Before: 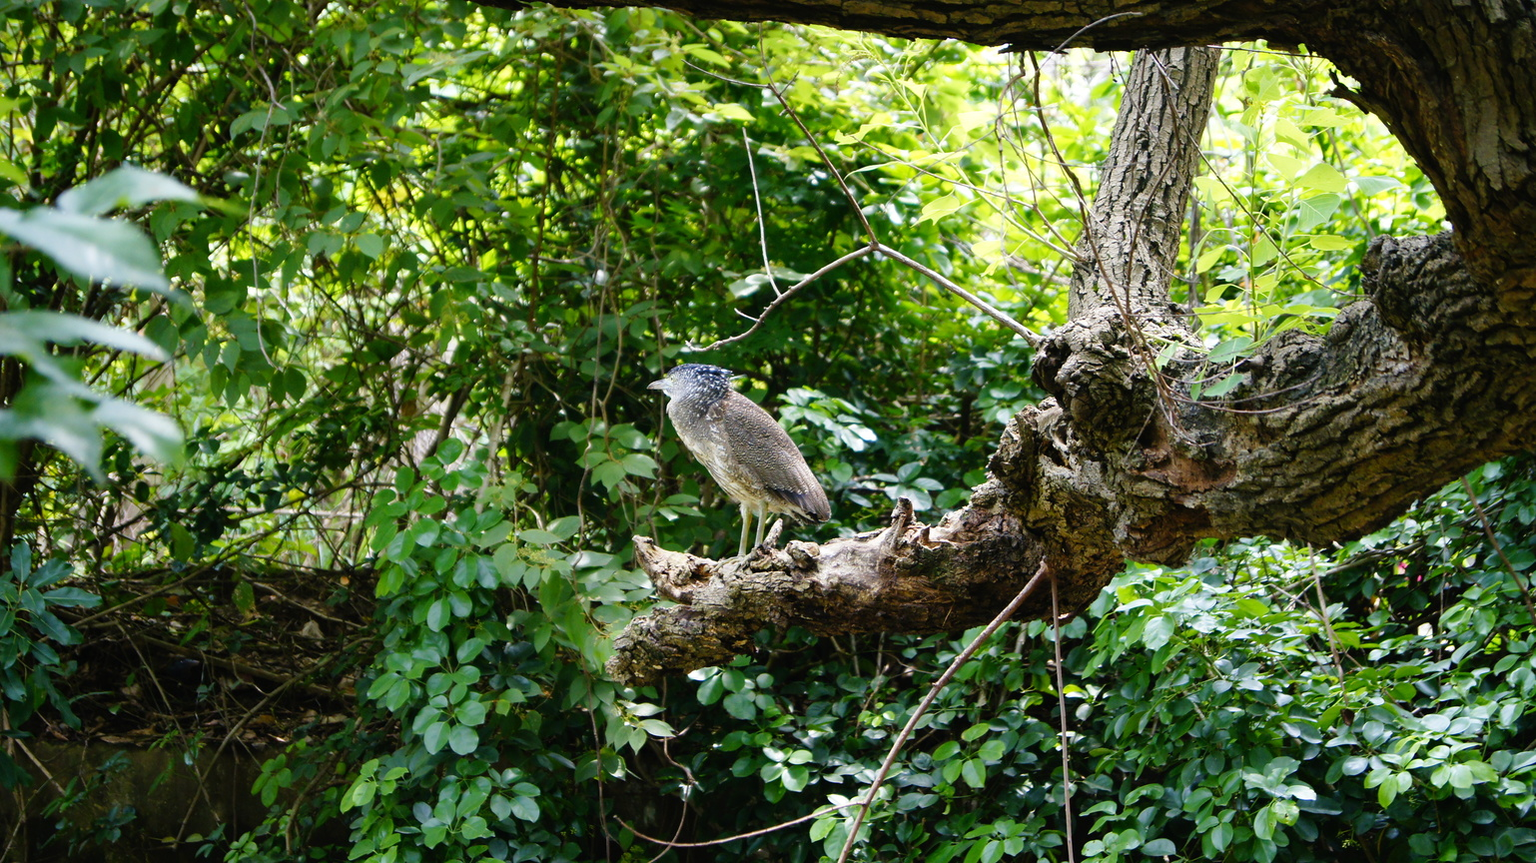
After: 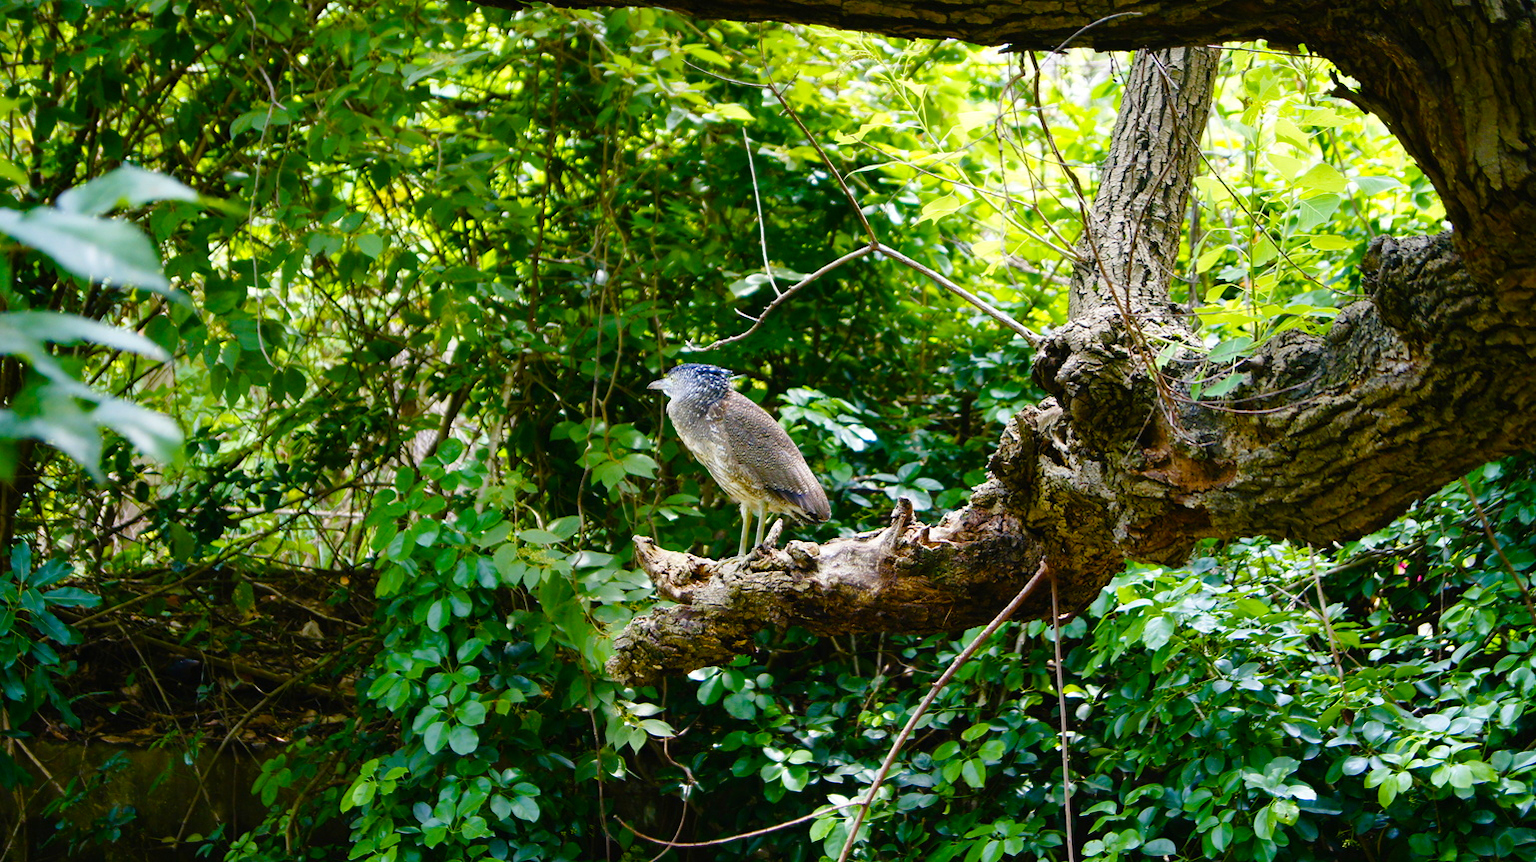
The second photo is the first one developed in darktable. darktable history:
color balance rgb: linear chroma grading › global chroma 15.298%, perceptual saturation grading › global saturation 20%, perceptual saturation grading › highlights -24.853%, perceptual saturation grading › shadows 25.747%, global vibrance 20%
